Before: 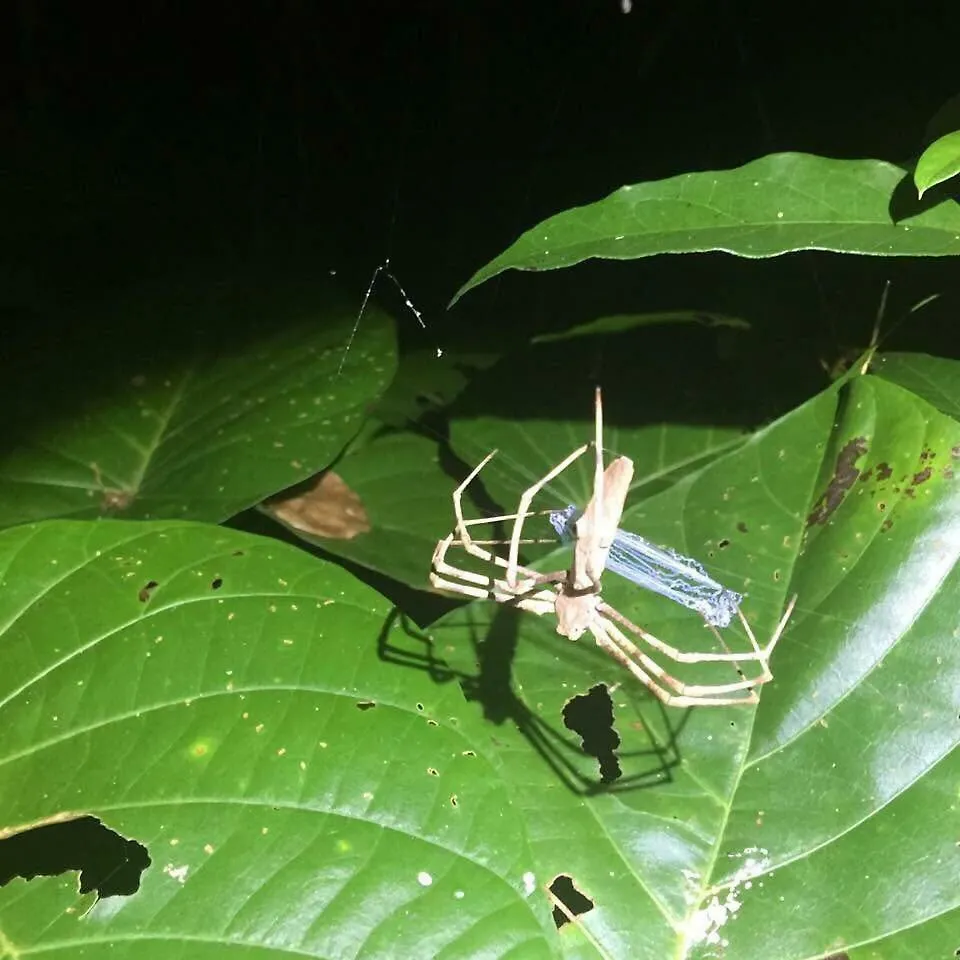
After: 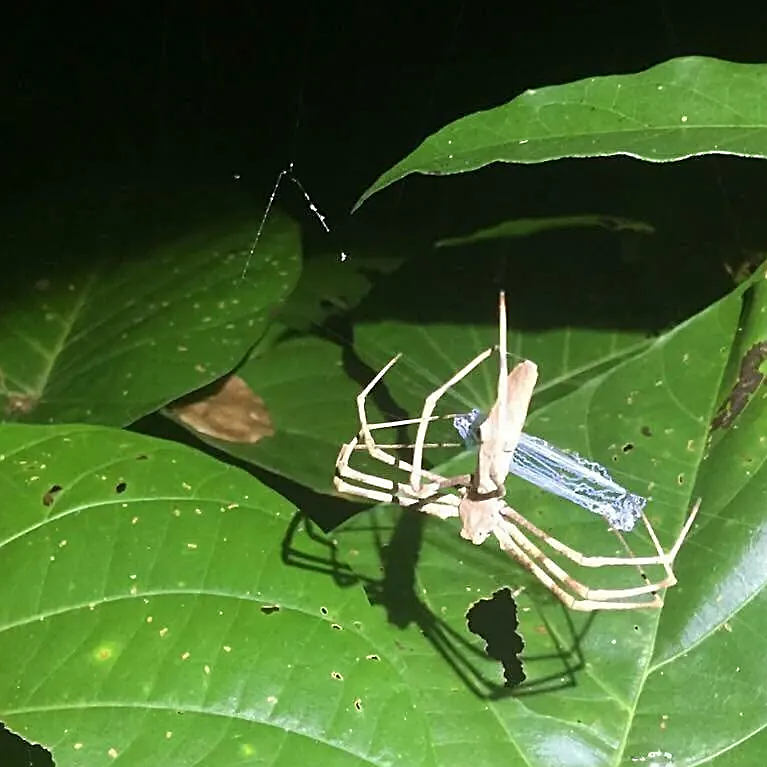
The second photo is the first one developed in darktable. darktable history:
crop and rotate: left 10.071%, top 10.071%, right 10.02%, bottom 10.02%
sharpen: on, module defaults
